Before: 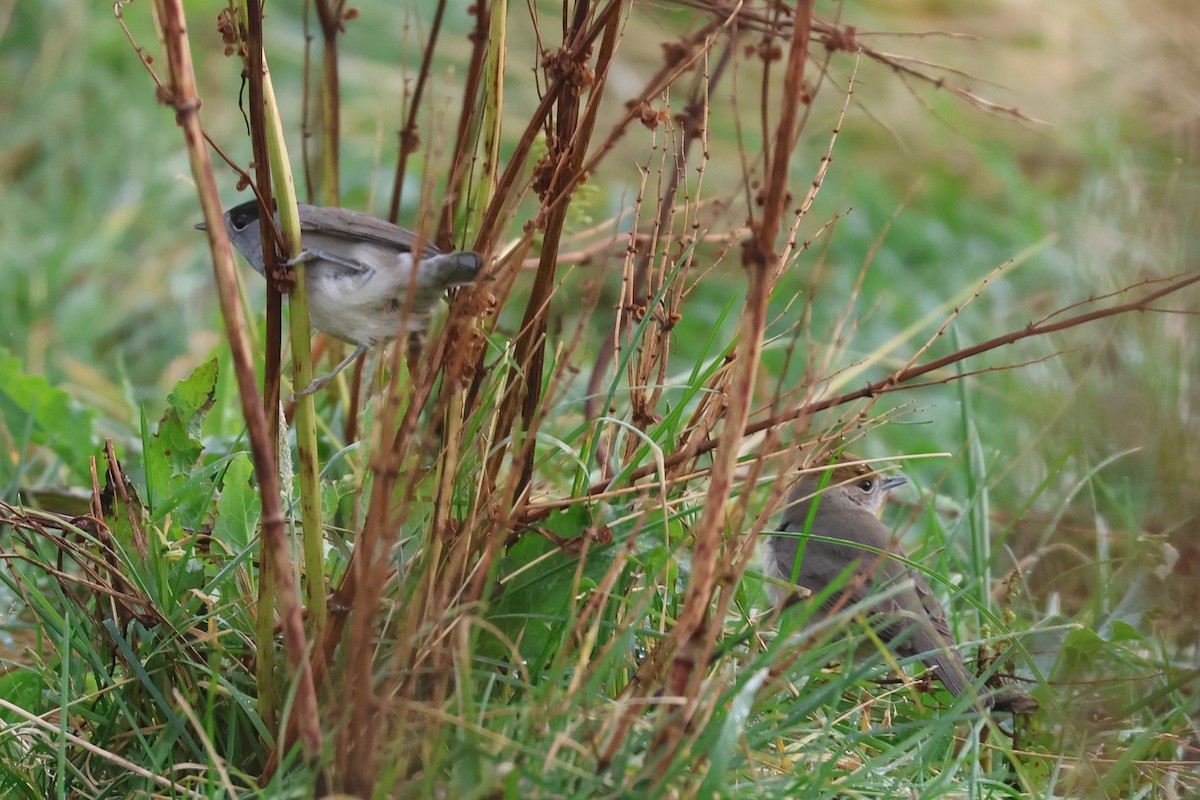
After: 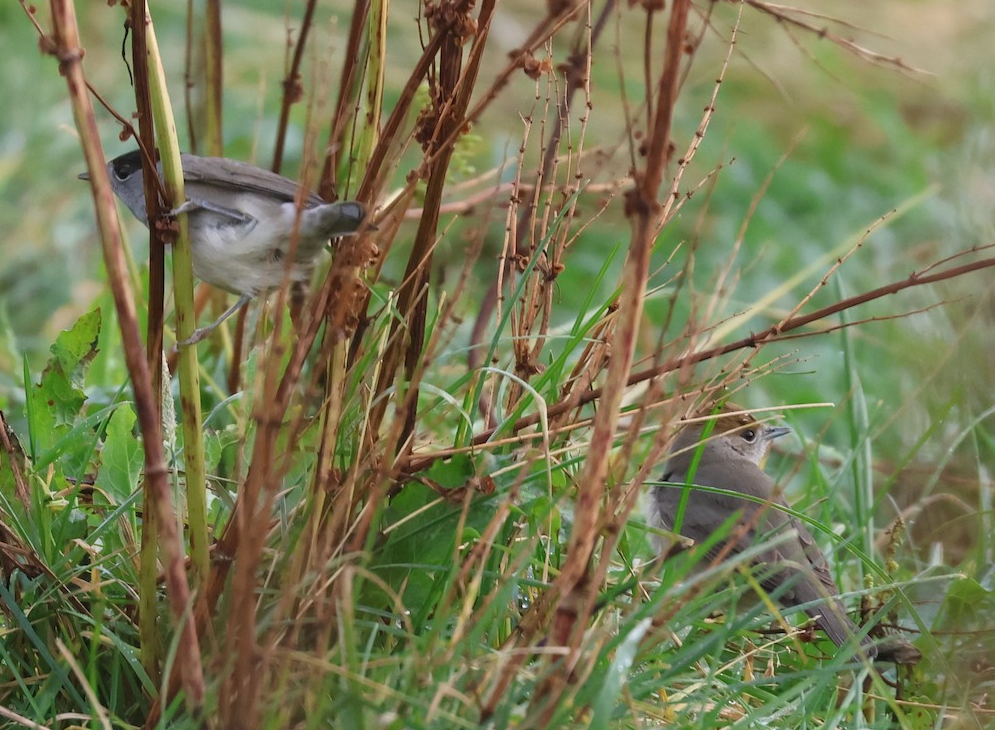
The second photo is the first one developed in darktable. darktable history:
crop: left 9.826%, top 6.33%, right 7.202%, bottom 2.357%
exposure: compensate highlight preservation false
